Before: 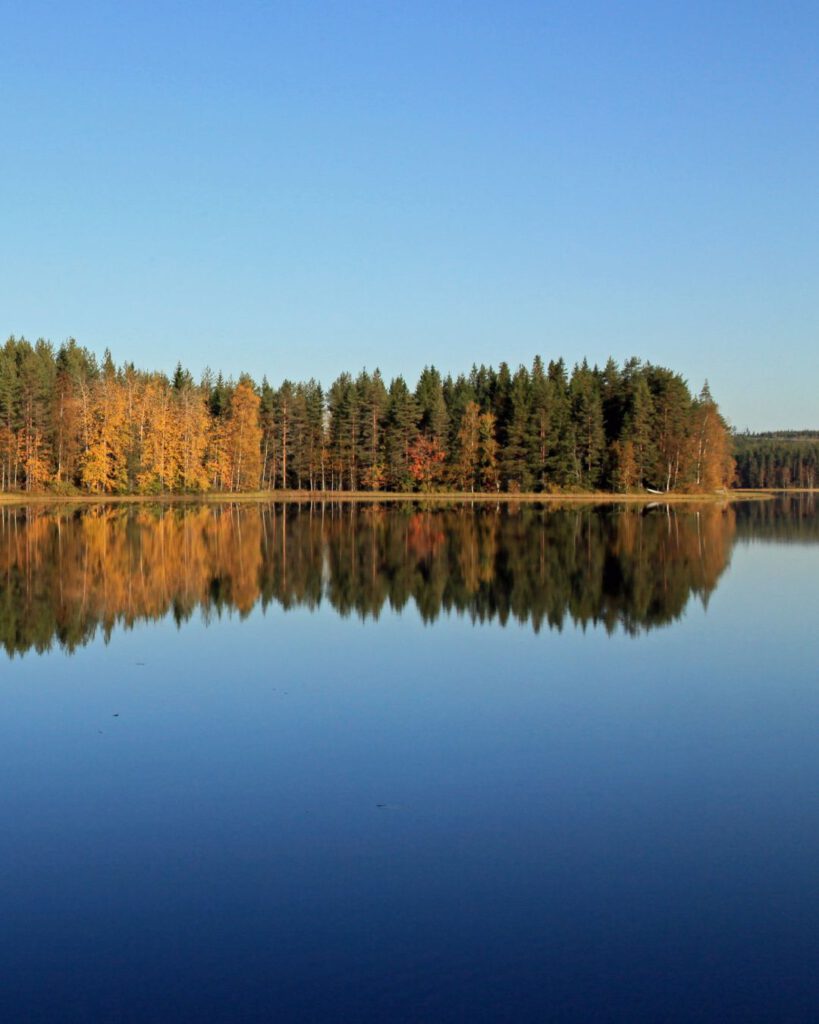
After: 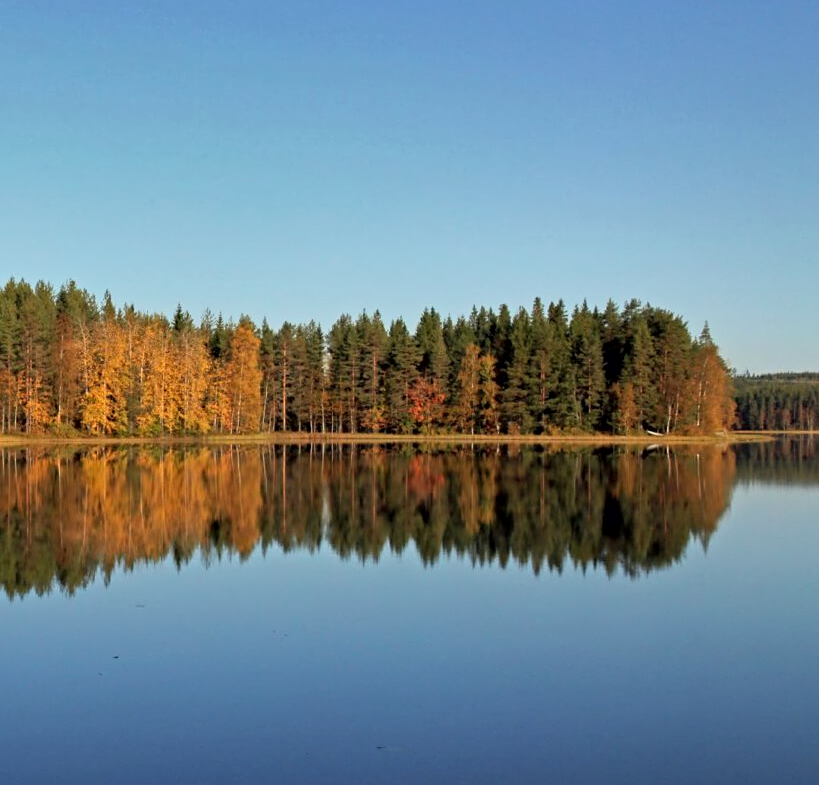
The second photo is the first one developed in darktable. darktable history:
tone curve: curves: ch0 [(0.013, 0) (0.061, 0.059) (0.239, 0.256) (0.502, 0.501) (0.683, 0.676) (0.761, 0.773) (0.858, 0.858) (0.987, 0.945)]; ch1 [(0, 0) (0.172, 0.123) (0.304, 0.267) (0.414, 0.395) (0.472, 0.473) (0.502, 0.502) (0.521, 0.528) (0.583, 0.595) (0.654, 0.673) (0.728, 0.761) (1, 1)]; ch2 [(0, 0) (0.411, 0.424) (0.485, 0.476) (0.502, 0.501) (0.553, 0.557) (0.57, 0.576) (1, 1)], color space Lab, independent channels, preserve colors none
tone equalizer: edges refinement/feathering 500, mask exposure compensation -1.57 EV, preserve details no
crop: top 5.706%, bottom 17.621%
shadows and highlights: shadows 43.51, white point adjustment -1.32, soften with gaussian
exposure: compensate exposure bias true, compensate highlight preservation false
contrast equalizer: y [[0.5, 0.542, 0.583, 0.625, 0.667, 0.708], [0.5 ×6], [0.5 ×6], [0, 0.033, 0.067, 0.1, 0.133, 0.167], [0, 0.05, 0.1, 0.15, 0.2, 0.25]], mix 0.153
sharpen: amount 0.201
